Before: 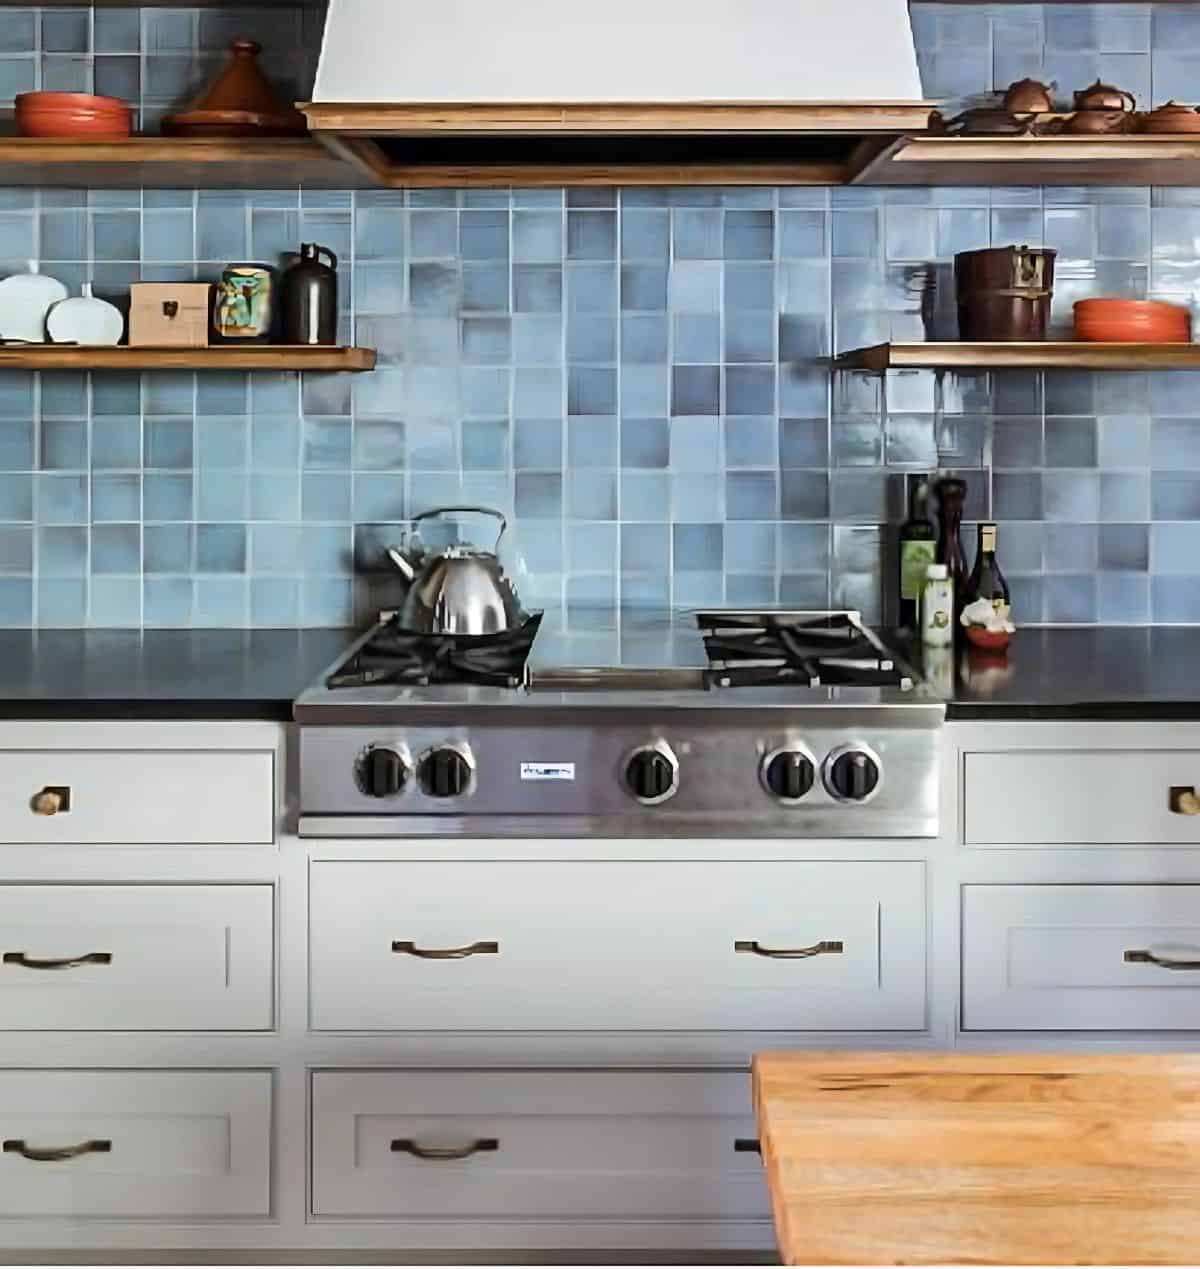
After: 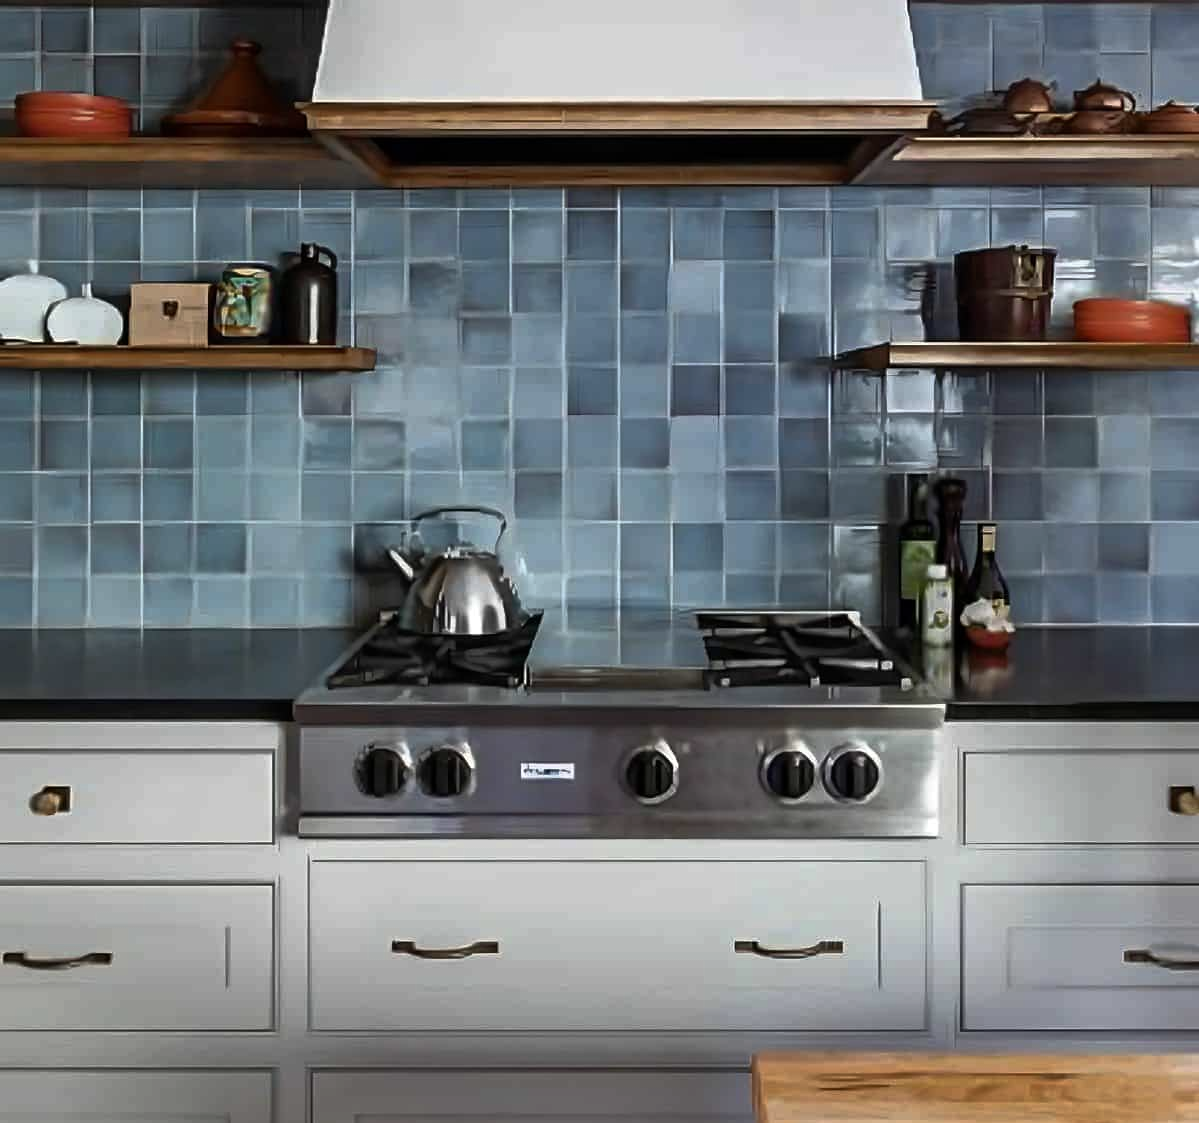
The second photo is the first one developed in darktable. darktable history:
crop and rotate: top 0%, bottom 11.49%
rgb curve: curves: ch0 [(0, 0) (0.415, 0.237) (1, 1)]
